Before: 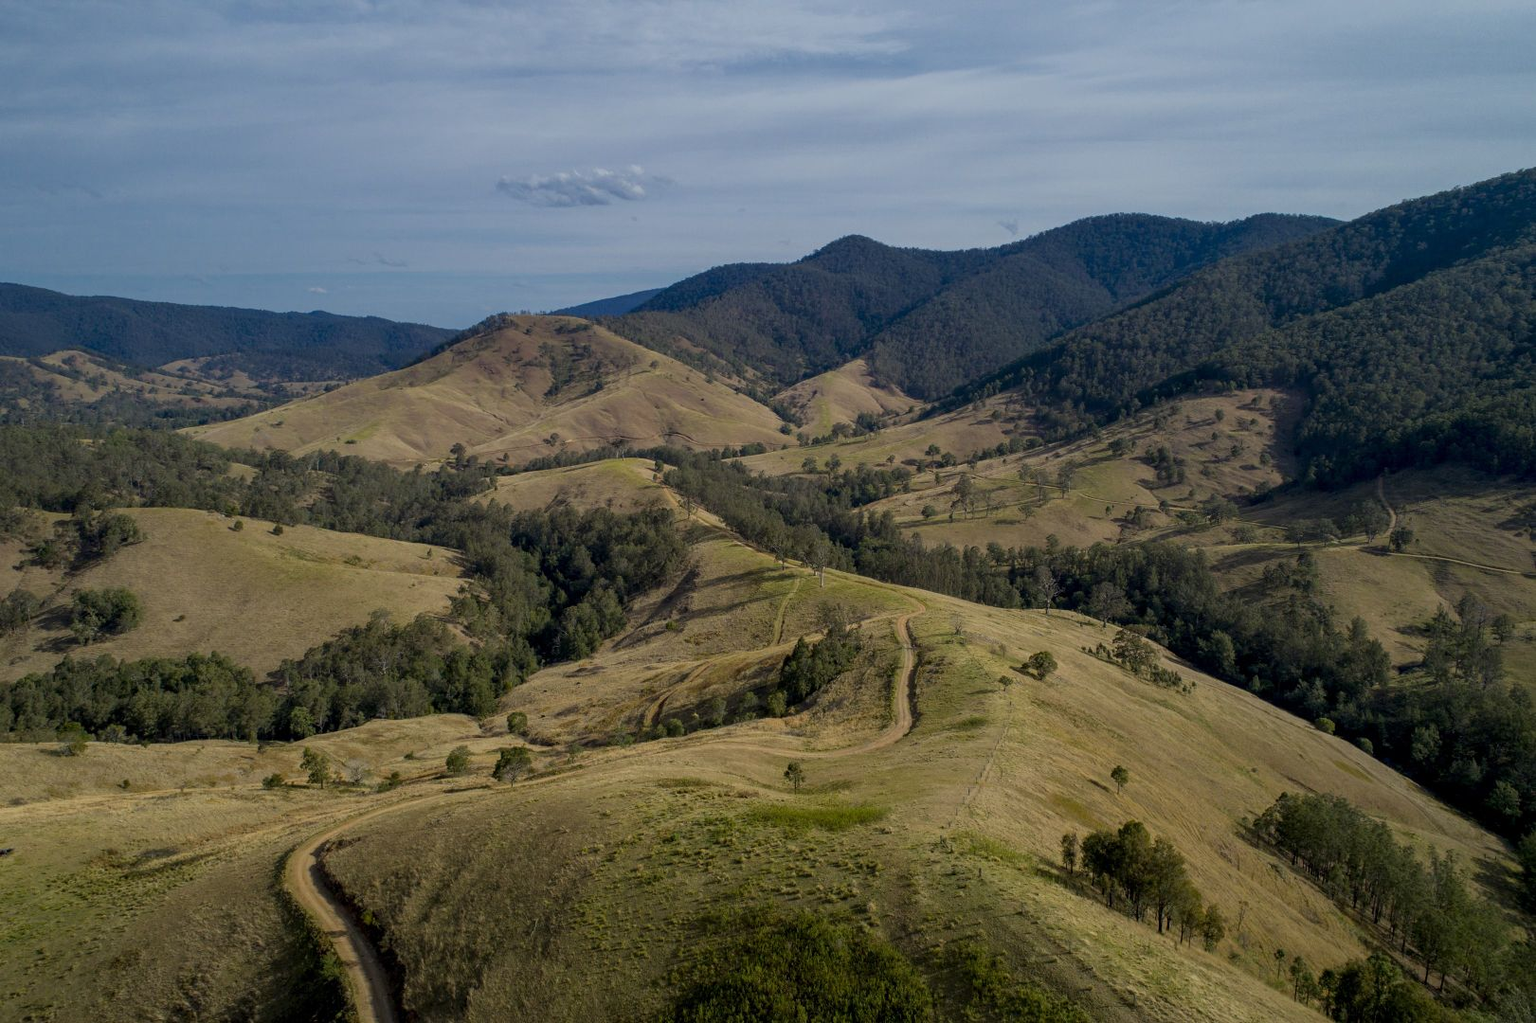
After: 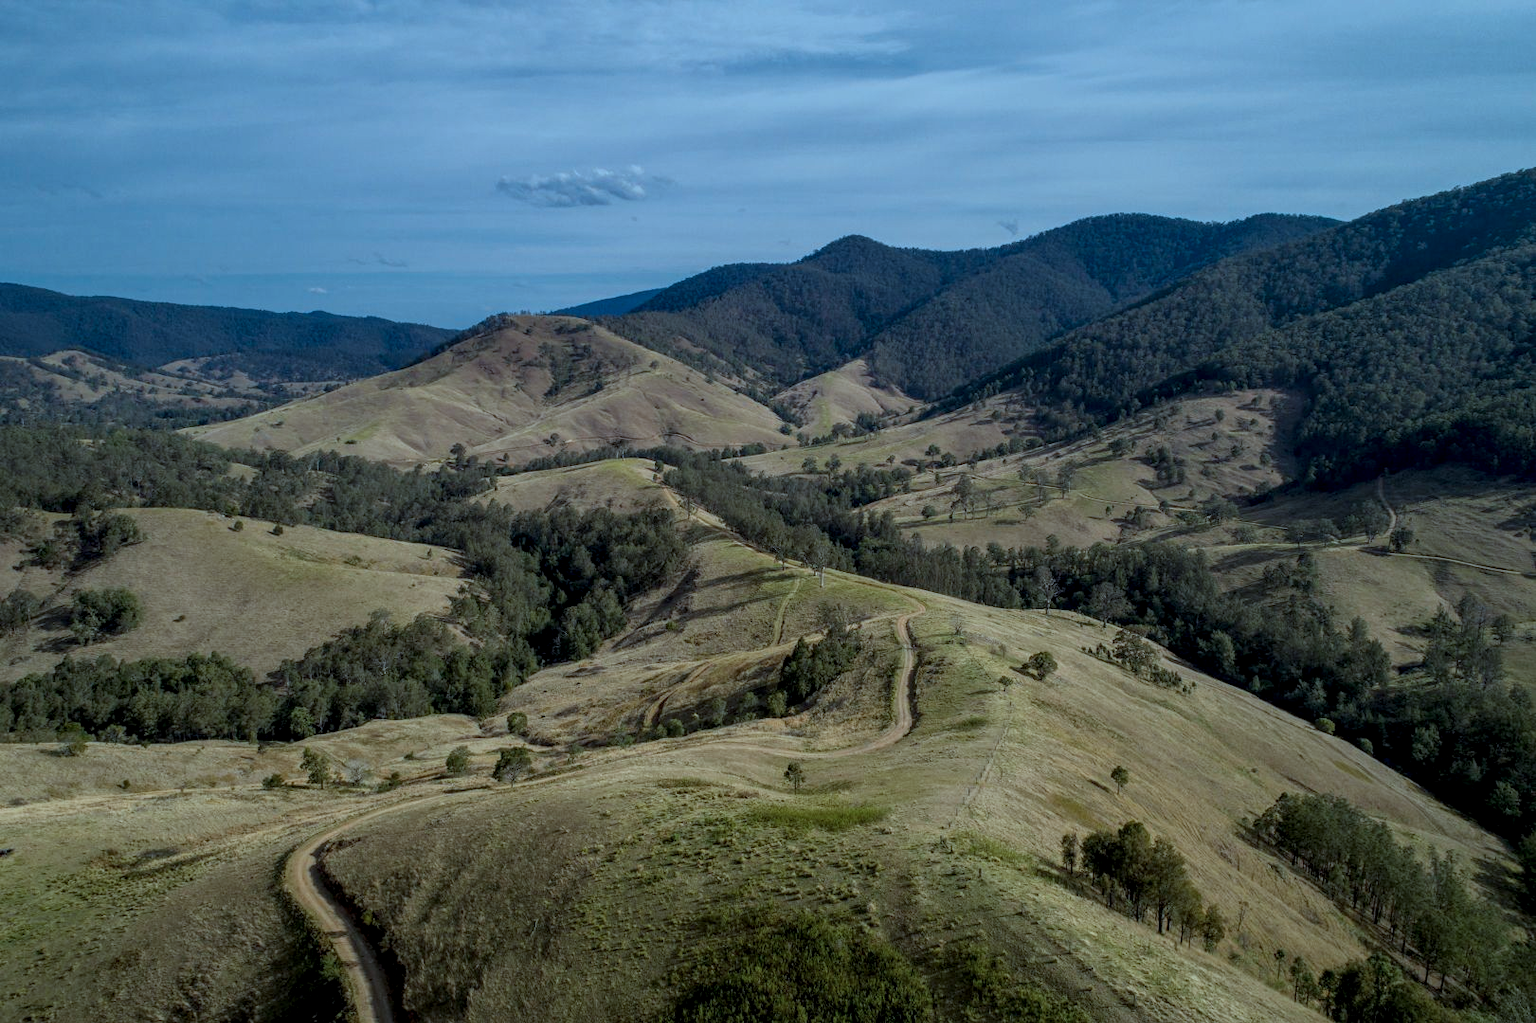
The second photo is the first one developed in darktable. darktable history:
local contrast: on, module defaults
color correction: highlights a* -9.73, highlights b* -21.22
